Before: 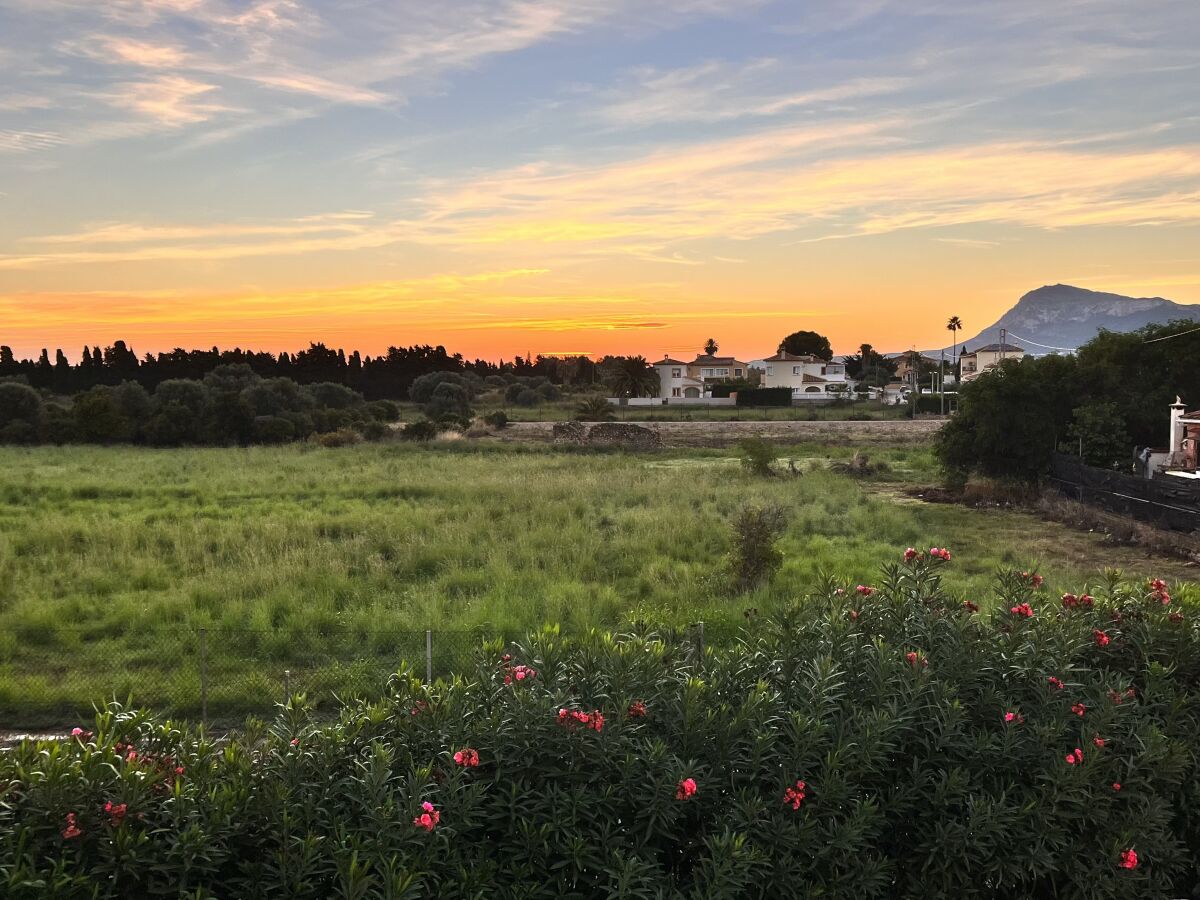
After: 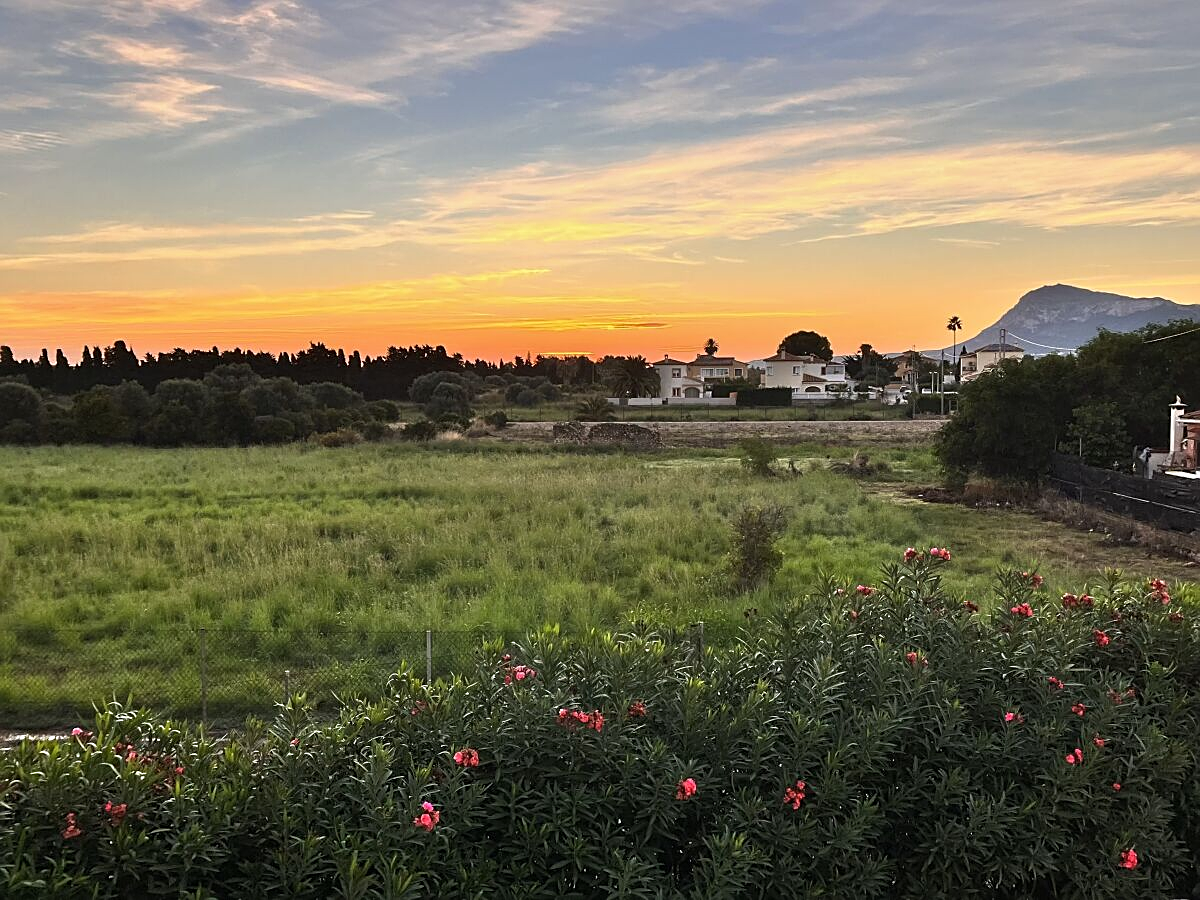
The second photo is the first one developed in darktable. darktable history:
shadows and highlights: shadows 22.76, highlights -48.85, soften with gaussian
sharpen: on, module defaults
